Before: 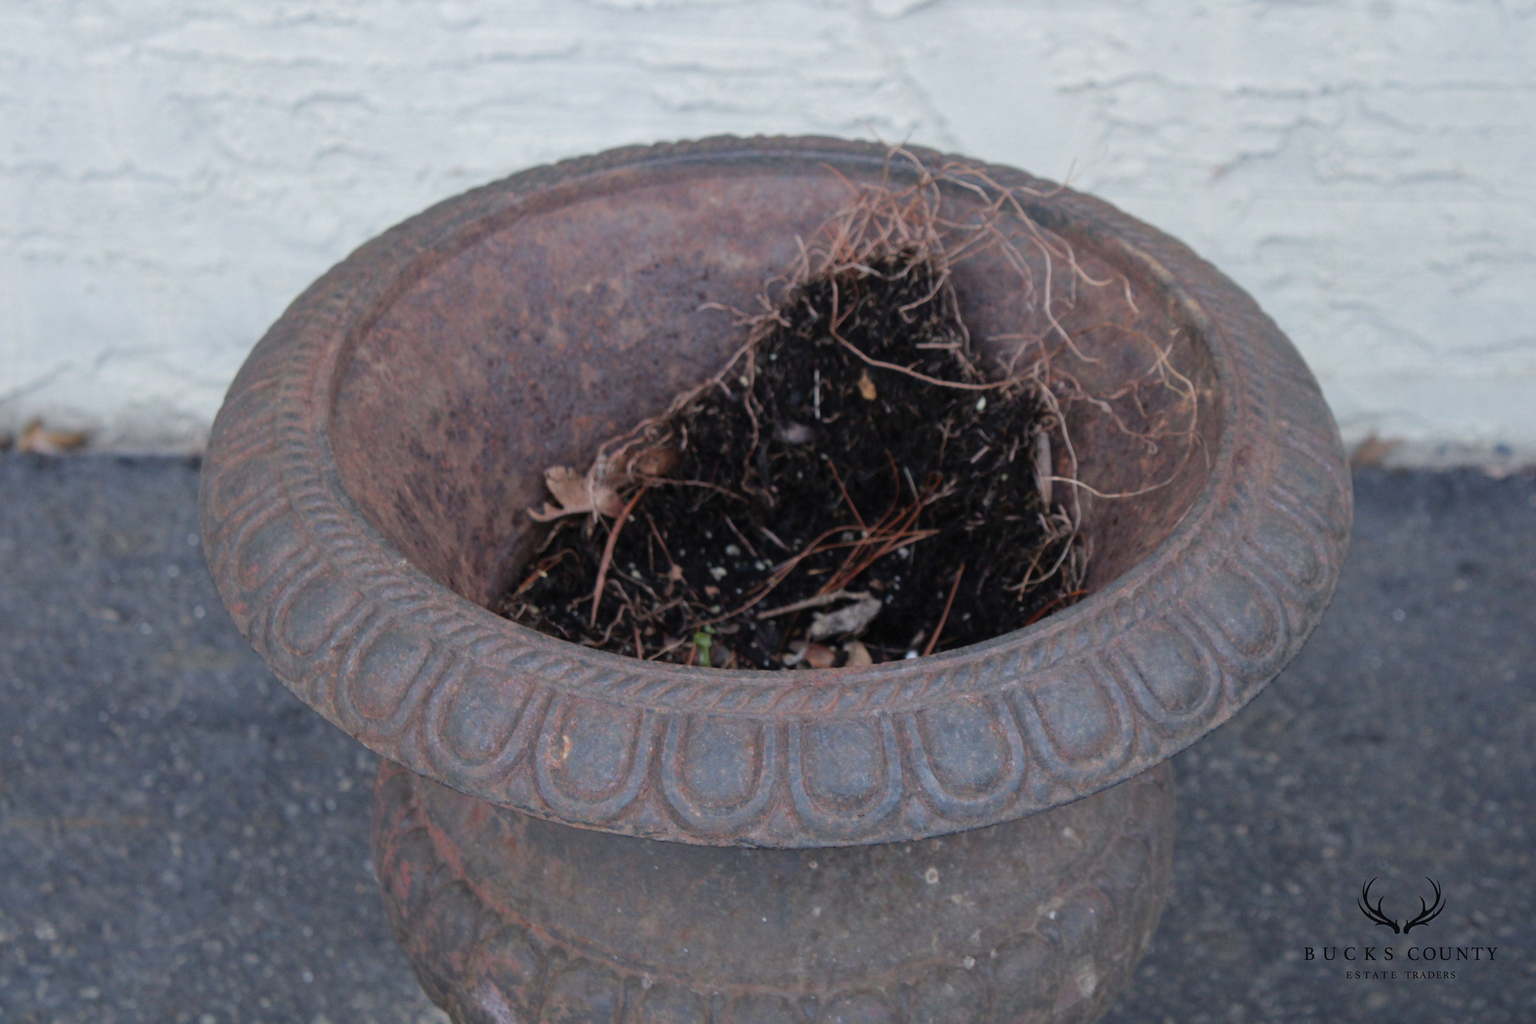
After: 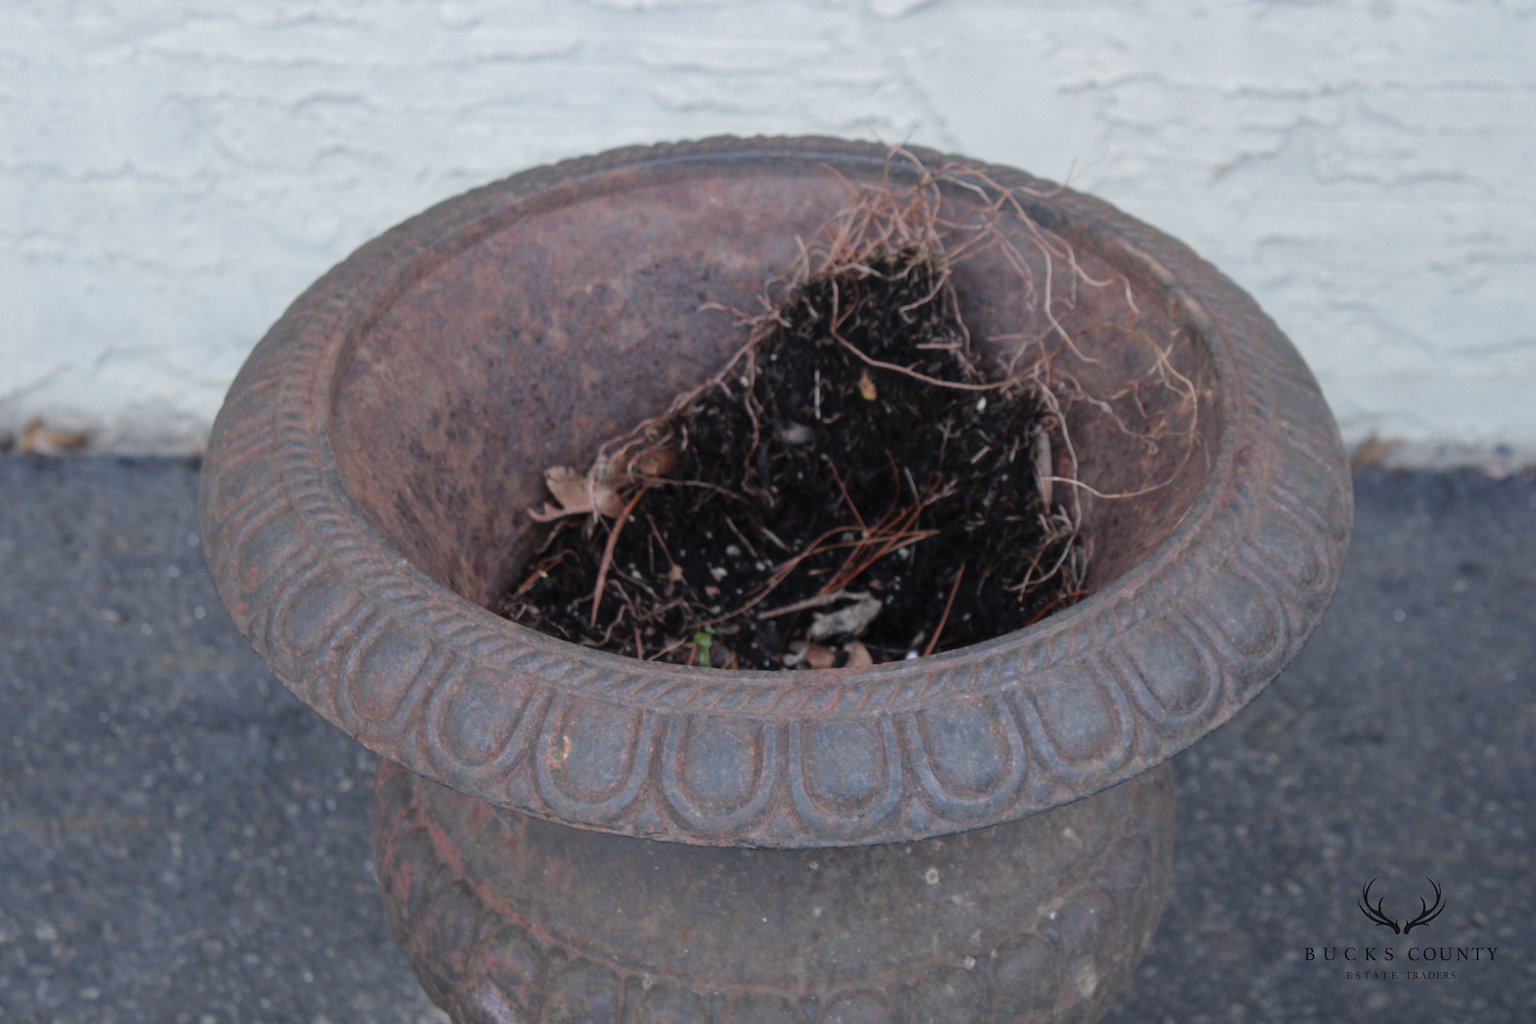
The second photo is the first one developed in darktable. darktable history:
haze removal: strength -0.052, compatibility mode true, adaptive false
